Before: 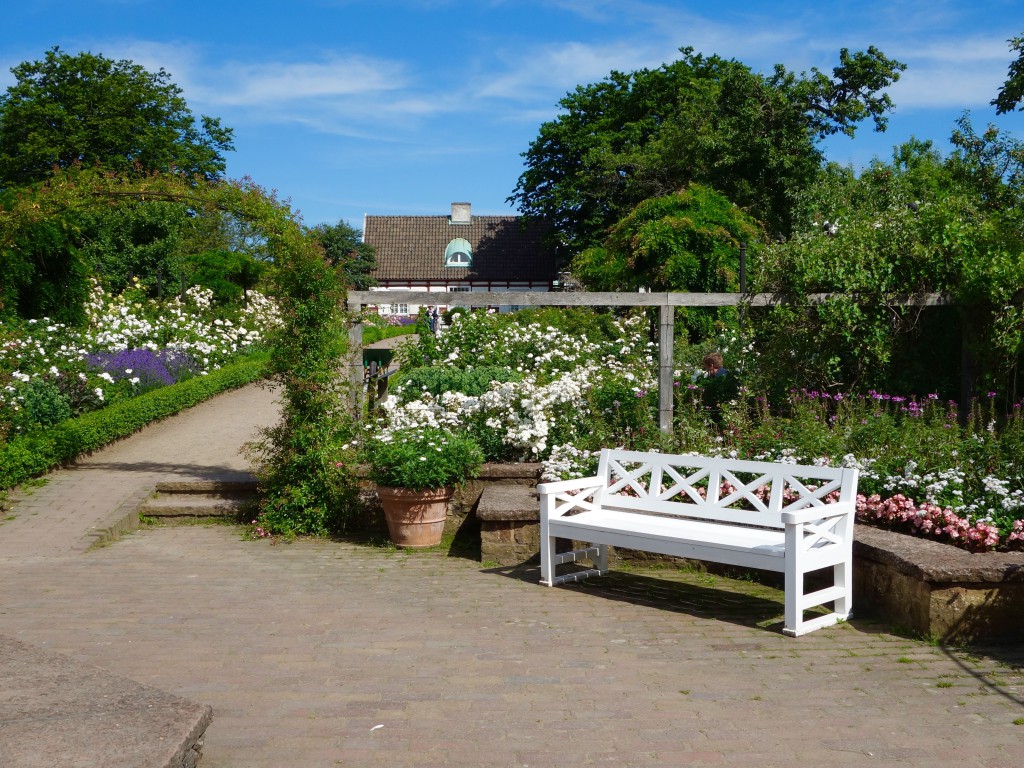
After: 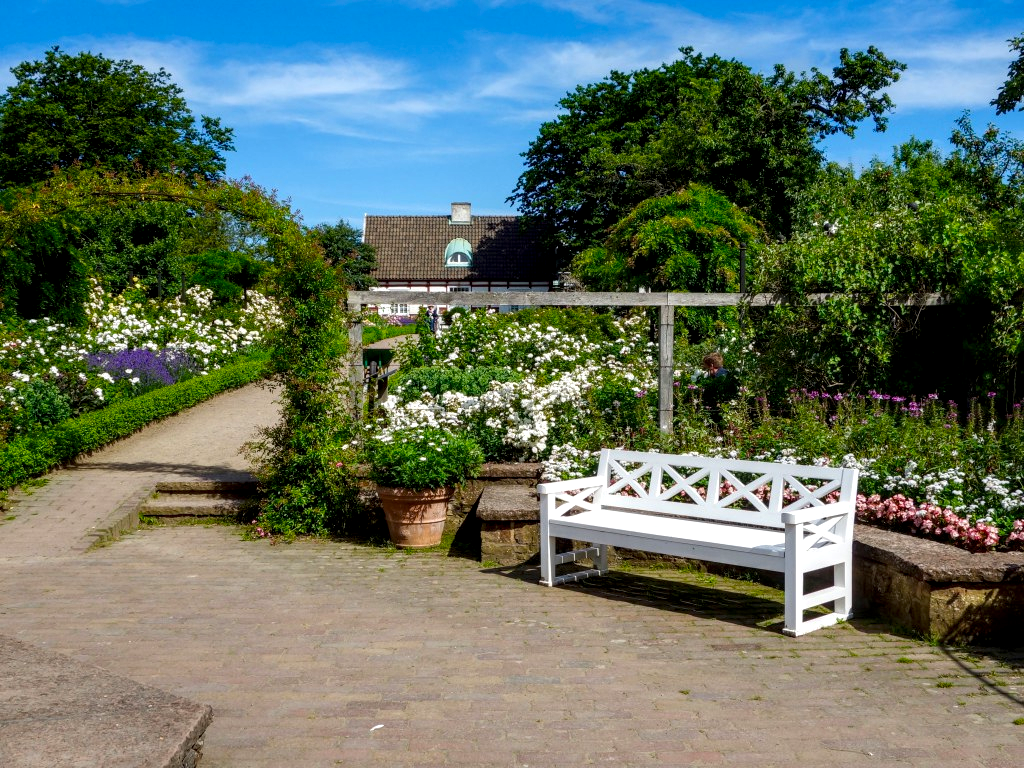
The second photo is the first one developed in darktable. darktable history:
color balance: output saturation 120%
local contrast: detail 150%
